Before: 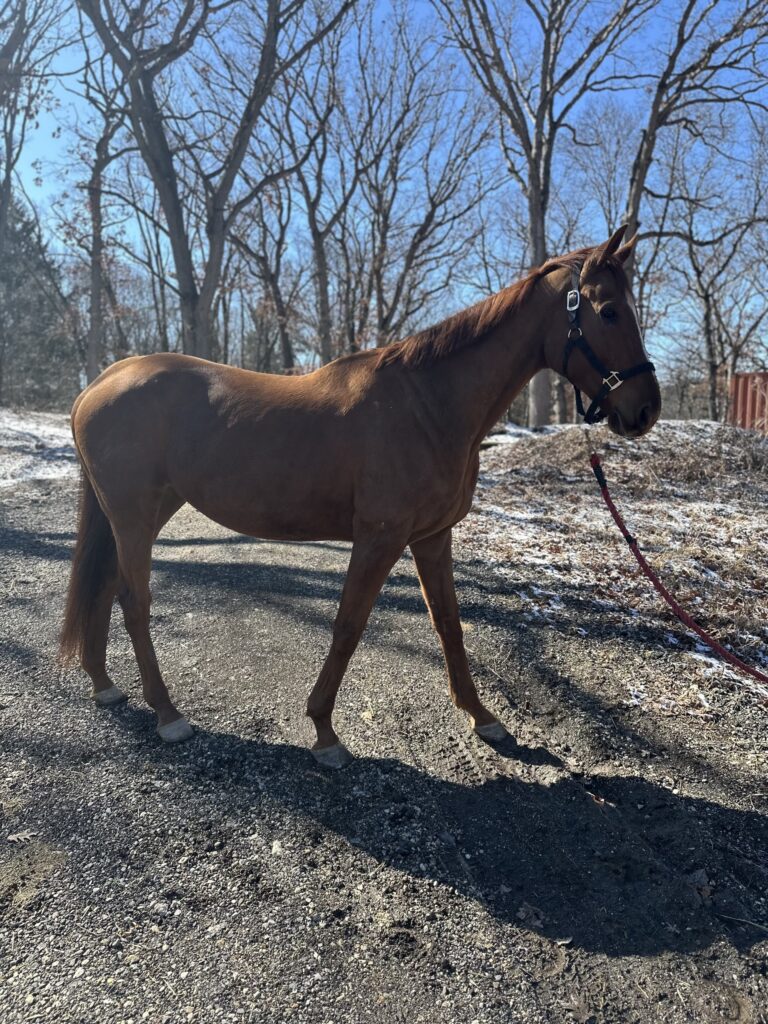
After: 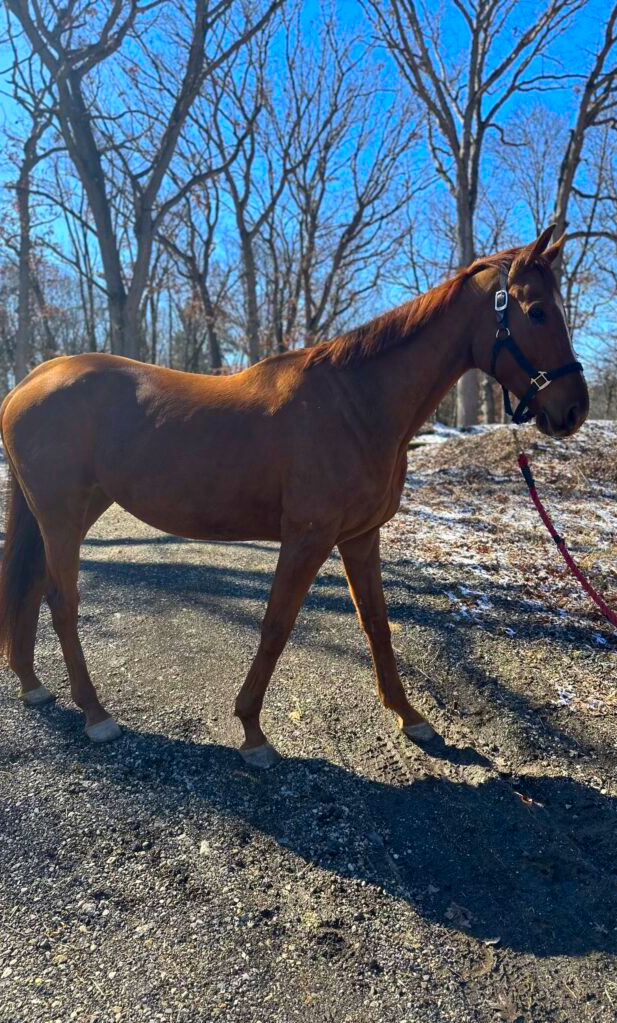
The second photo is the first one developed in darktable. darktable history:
crop and rotate: left 9.482%, right 10.152%
color correction: highlights b* -0.059, saturation 1.77
